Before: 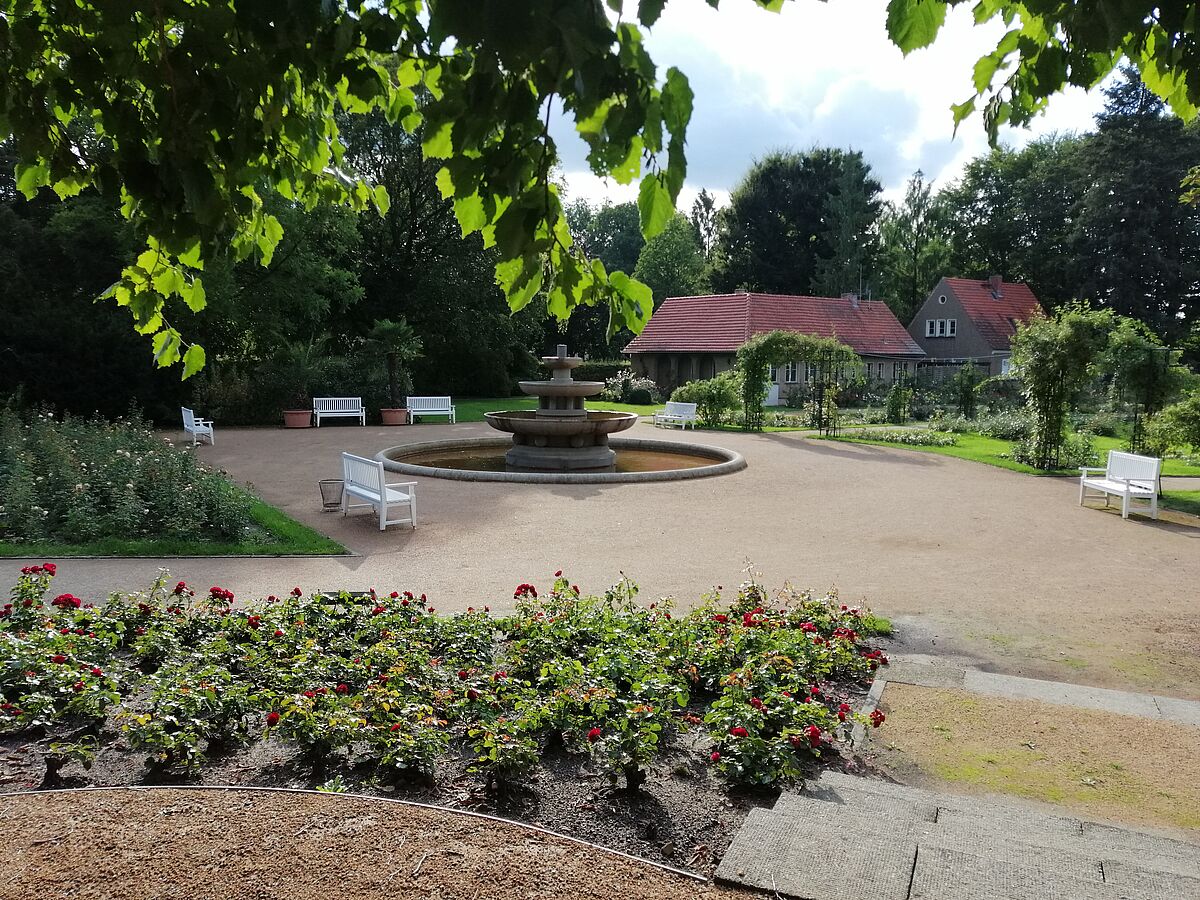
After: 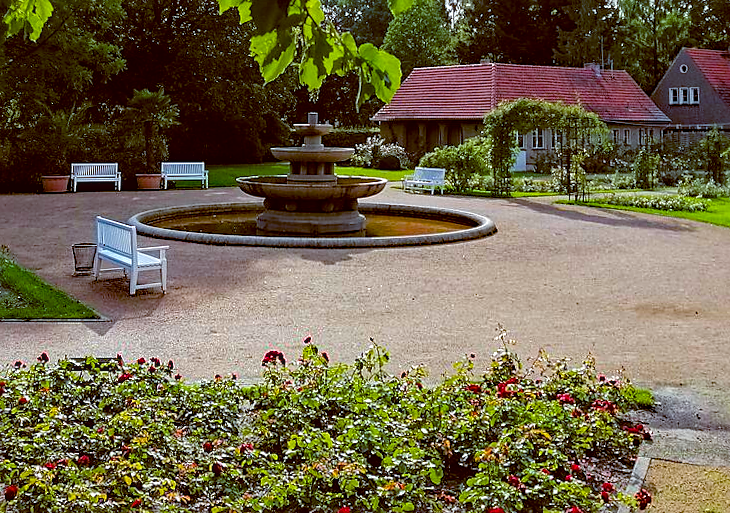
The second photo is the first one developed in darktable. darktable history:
rotate and perspective: rotation 0.128°, lens shift (vertical) -0.181, lens shift (horizontal) -0.044, shear 0.001, automatic cropping off
sharpen: radius 1.864, amount 0.398, threshold 1.271
color balance rgb: linear chroma grading › global chroma 15%, perceptual saturation grading › global saturation 30%
crop and rotate: left 22.13%, top 22.054%, right 22.026%, bottom 22.102%
color balance: lift [1, 1.015, 1.004, 0.985], gamma [1, 0.958, 0.971, 1.042], gain [1, 0.956, 0.977, 1.044]
local contrast: on, module defaults
haze removal: strength 0.5, distance 0.43, compatibility mode true, adaptive false
